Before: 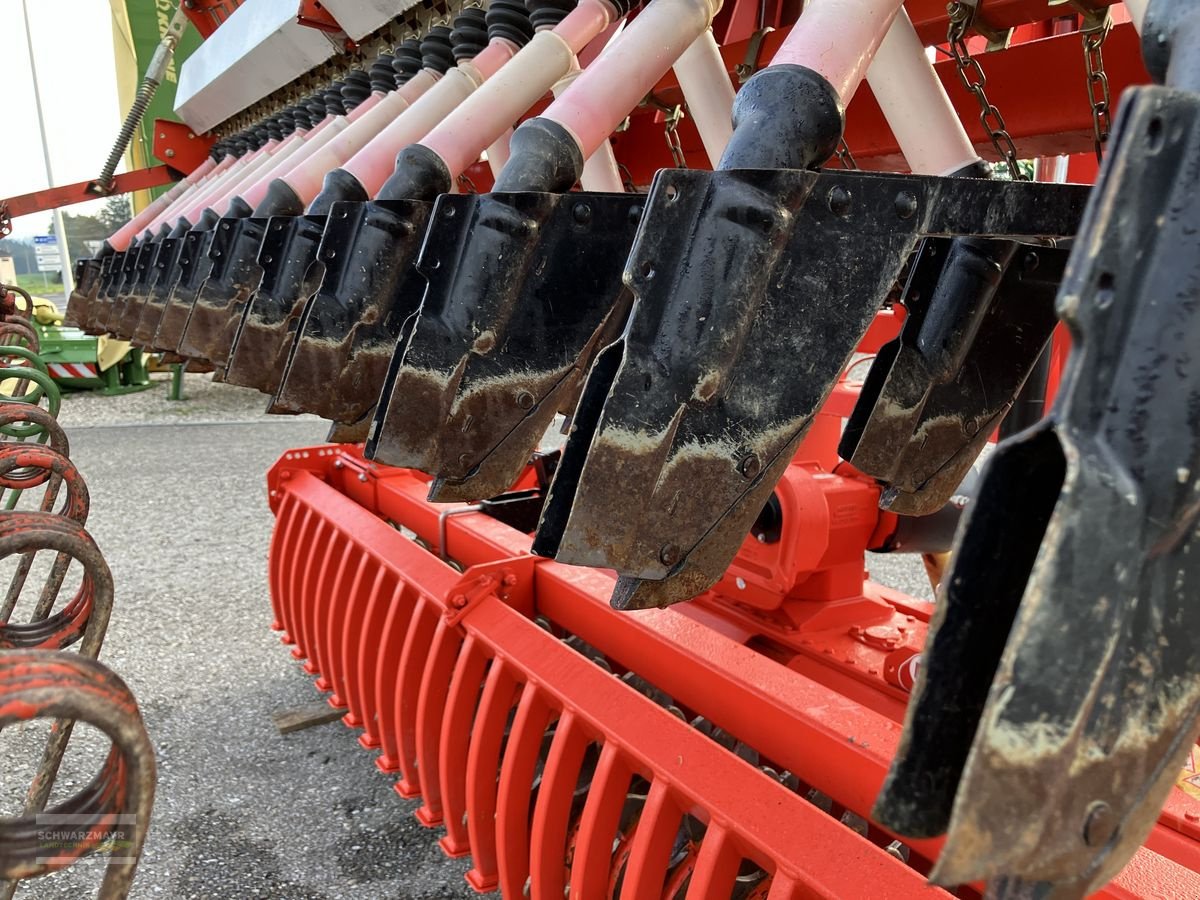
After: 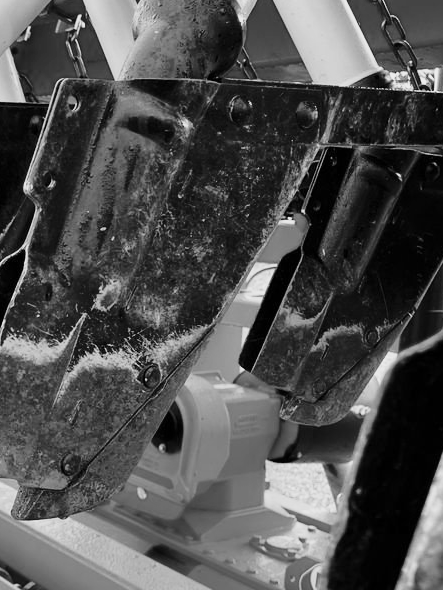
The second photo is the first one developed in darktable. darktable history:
base curve: curves: ch0 [(0, 0) (0.028, 0.03) (0.121, 0.232) (0.46, 0.748) (0.859, 0.968) (1, 1)], preserve colors none
crop and rotate: left 49.936%, top 10.094%, right 13.136%, bottom 24.256%
monochrome: a -74.22, b 78.2
exposure: compensate highlight preservation false
